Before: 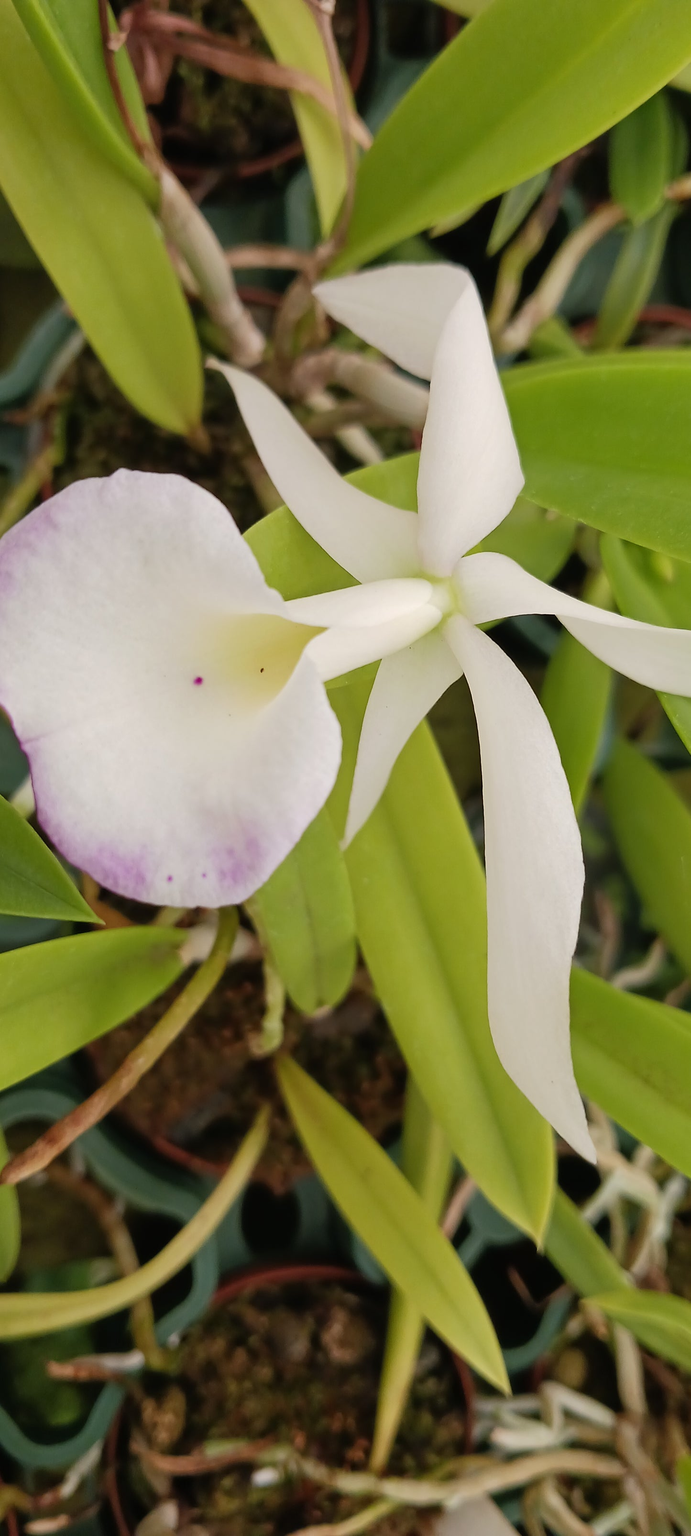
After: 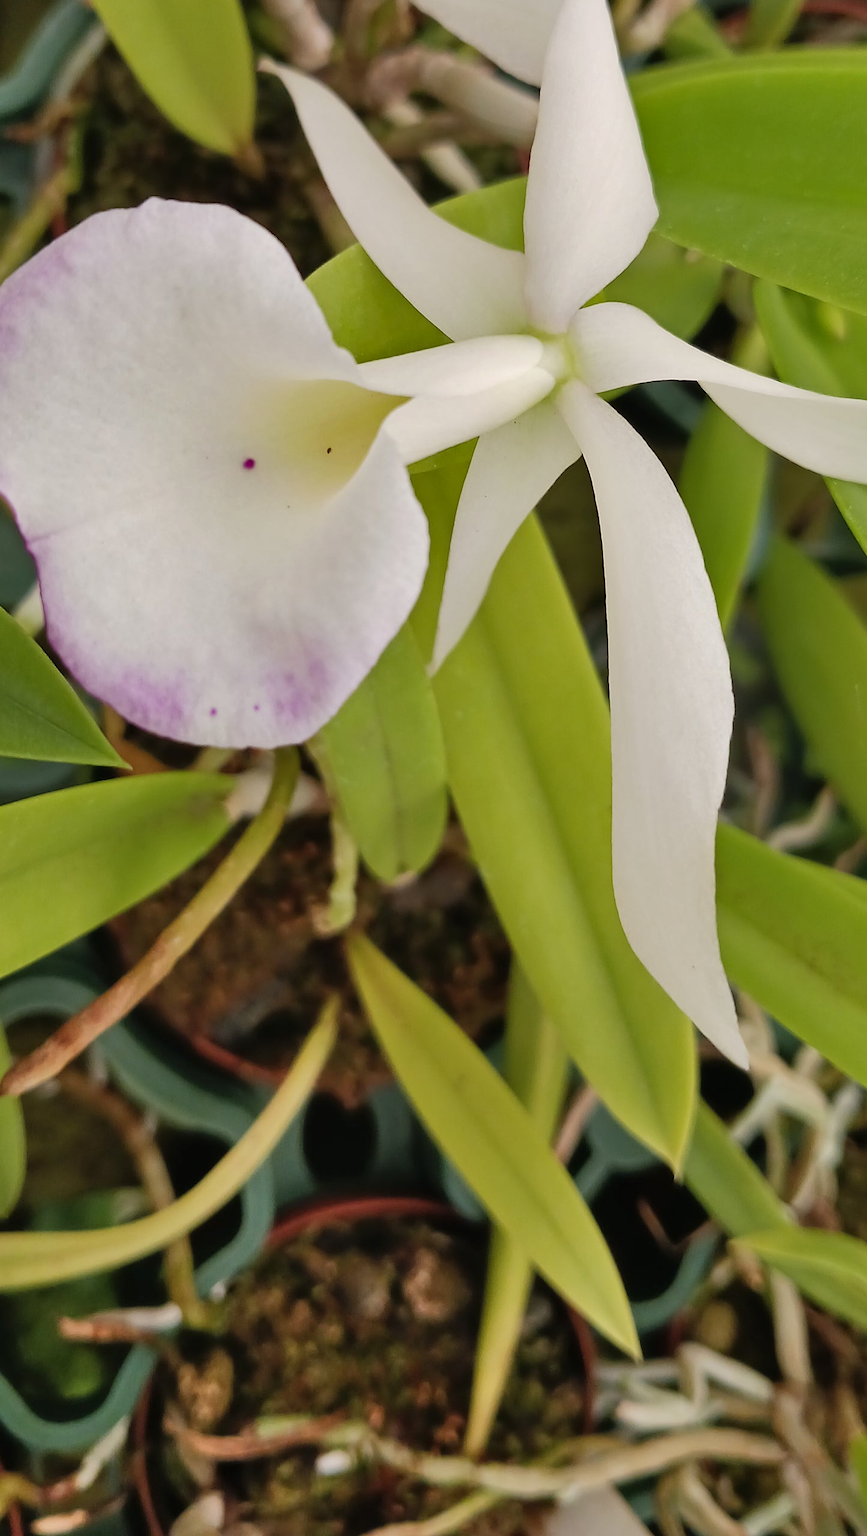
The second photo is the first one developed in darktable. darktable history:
crop and rotate: top 20.297%
shadows and highlights: soften with gaussian
